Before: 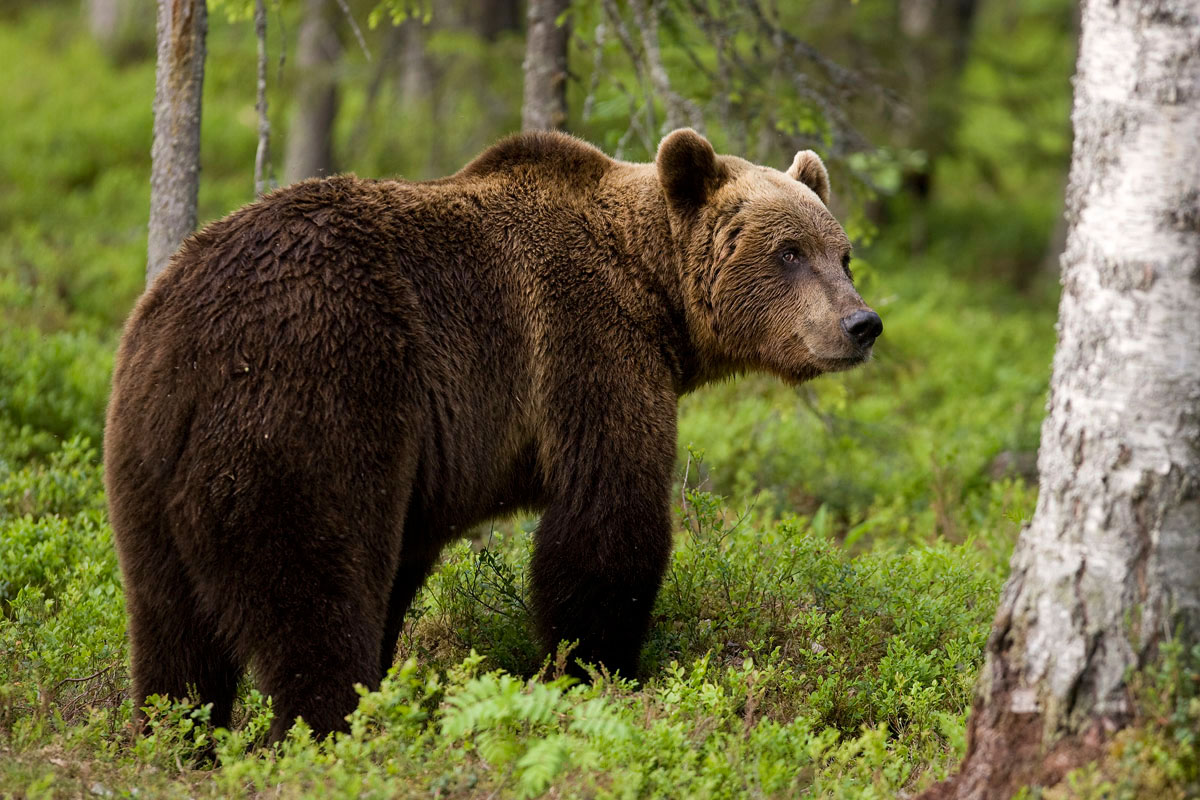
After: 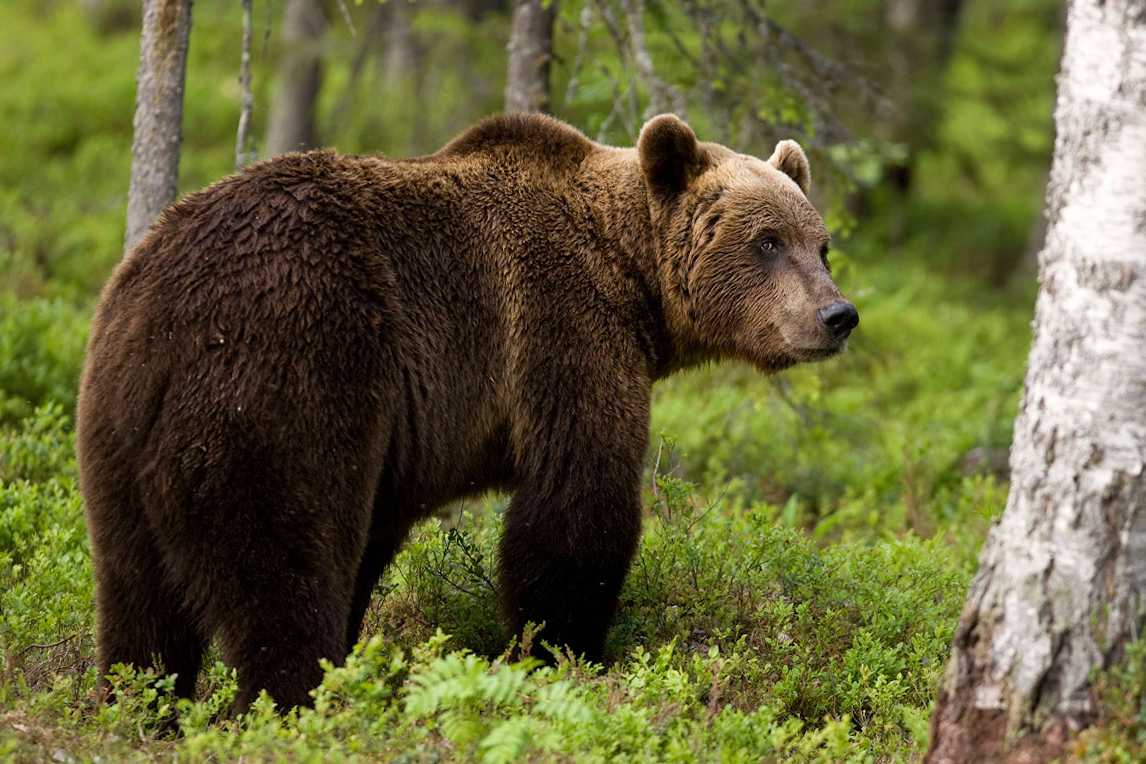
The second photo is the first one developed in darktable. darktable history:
crop and rotate: angle -1.81°
shadows and highlights: shadows -0.168, highlights 38.64
